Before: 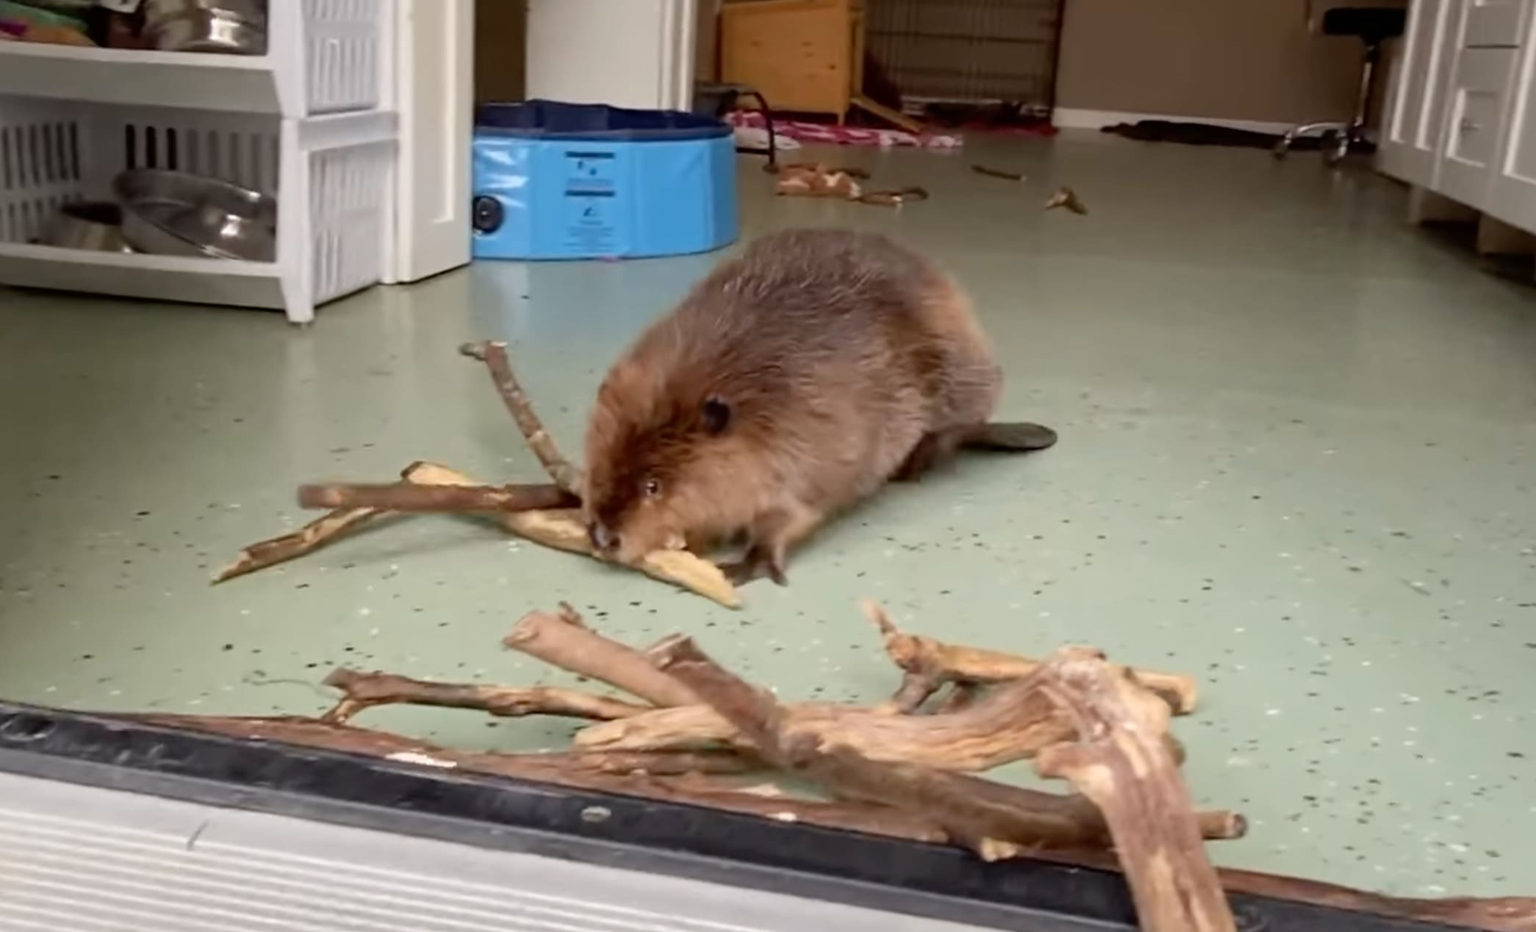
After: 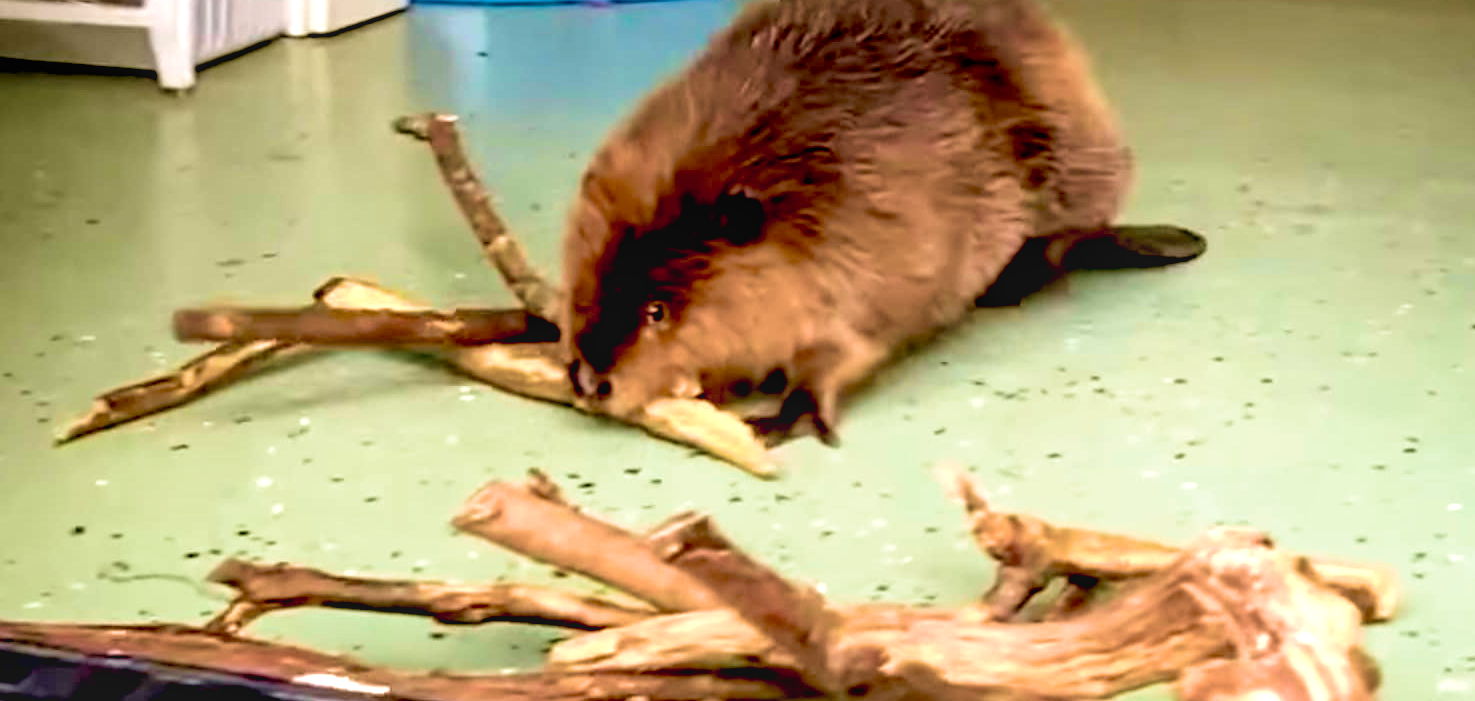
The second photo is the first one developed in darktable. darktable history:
rotate and perspective: crop left 0, crop top 0
crop: left 11.123%, top 27.61%, right 18.3%, bottom 17.034%
color balance: contrast 10%
velvia: strength 74%
exposure: black level correction 0.04, exposure 0.5 EV, compensate highlight preservation false
local contrast: detail 110%
